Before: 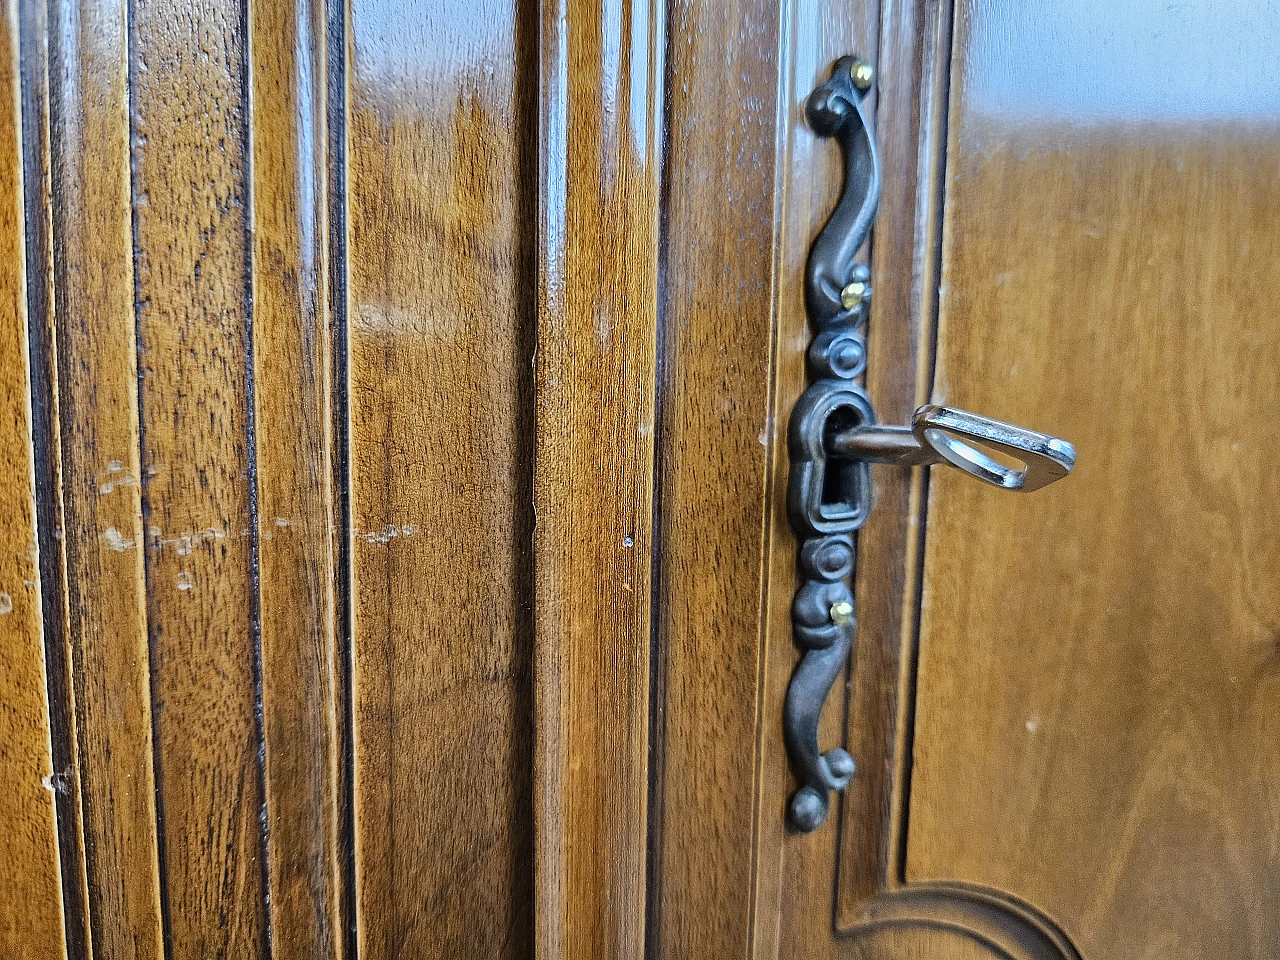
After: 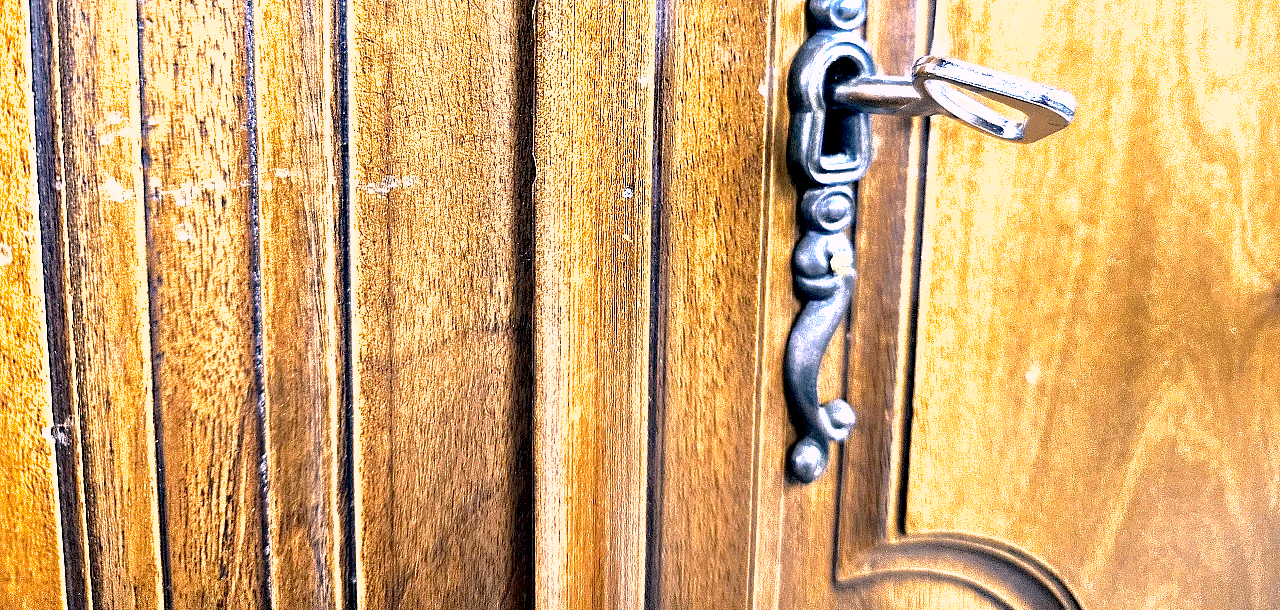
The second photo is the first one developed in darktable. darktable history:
exposure: black level correction 0.008, exposure 1.426 EV, compensate highlight preservation false
shadows and highlights: on, module defaults
tone equalizer: -8 EV -0.769 EV, -7 EV -0.694 EV, -6 EV -0.56 EV, -5 EV -0.392 EV, -3 EV 0.367 EV, -2 EV 0.6 EV, -1 EV 0.689 EV, +0 EV 0.744 EV, smoothing diameter 2.15%, edges refinement/feathering 22.98, mask exposure compensation -1.57 EV, filter diffusion 5
crop and rotate: top 36.371%
color correction: highlights a* 14.4, highlights b* 5.96, shadows a* -5.7, shadows b* -15.42, saturation 0.869
